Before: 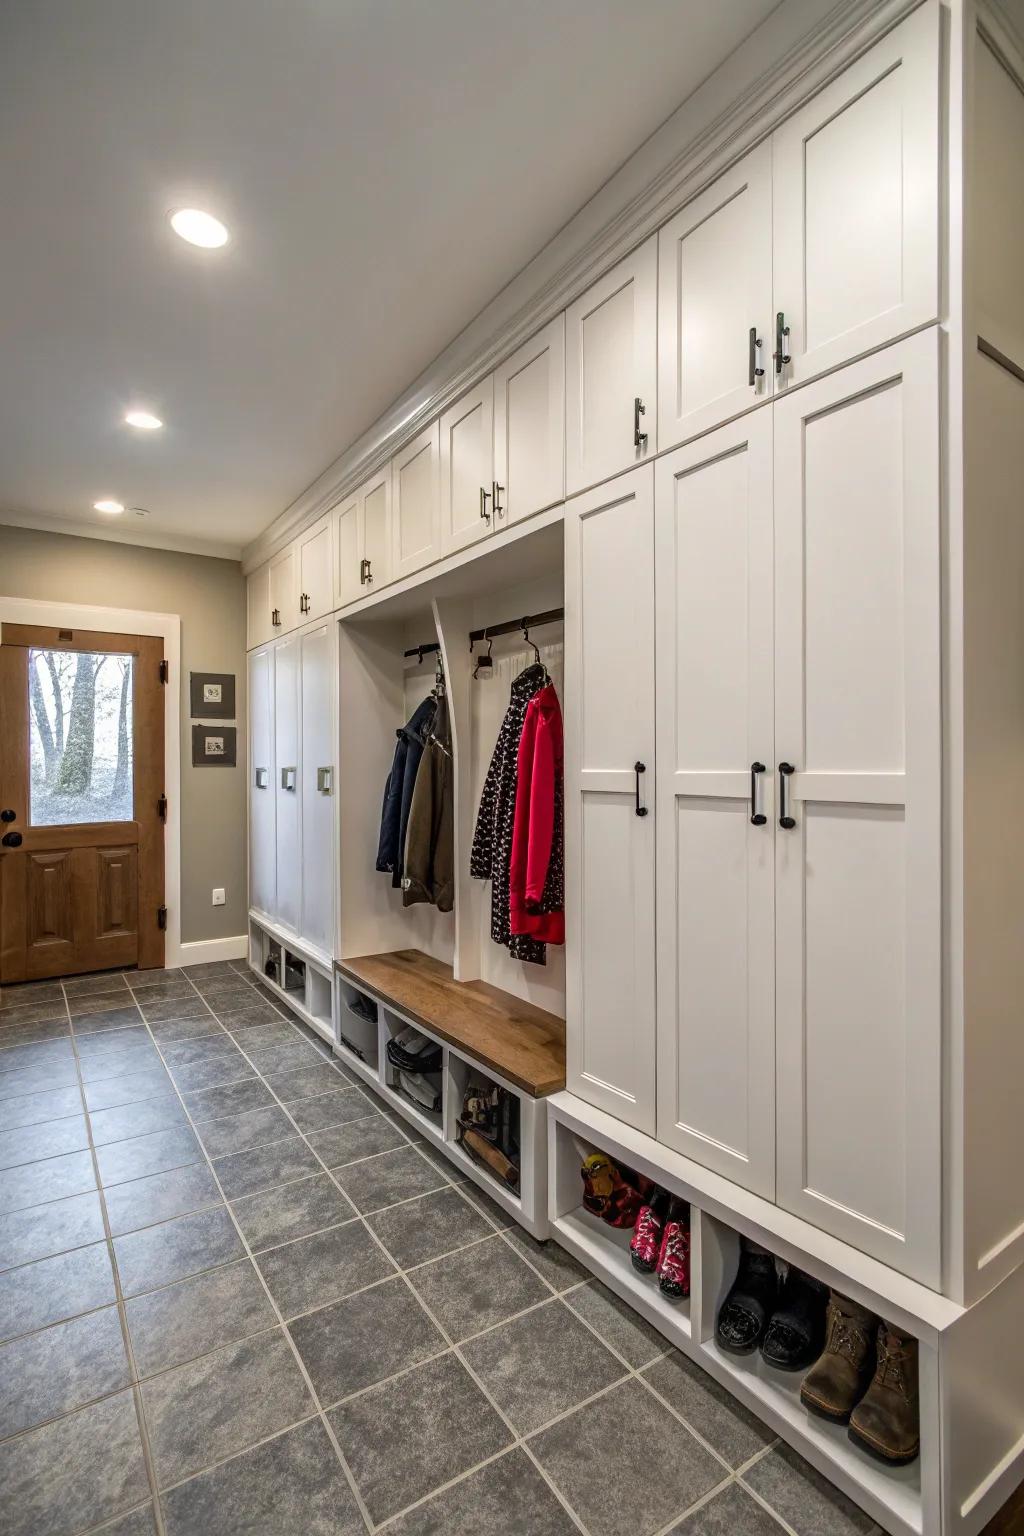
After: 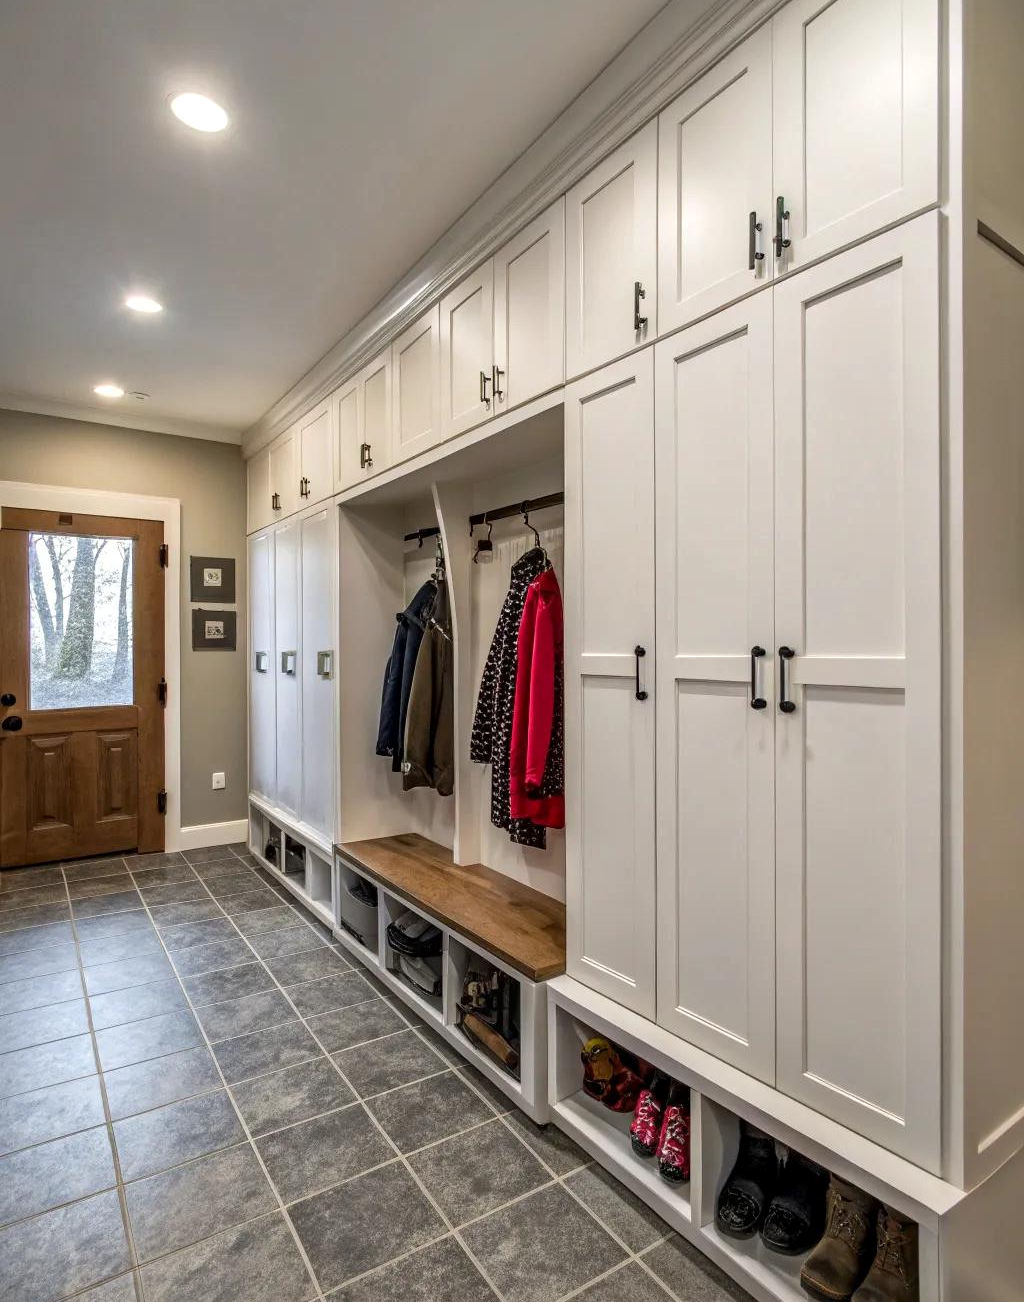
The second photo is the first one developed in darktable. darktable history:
crop: top 7.602%, bottom 7.554%
local contrast: mode bilateral grid, contrast 21, coarseness 49, detail 119%, midtone range 0.2
